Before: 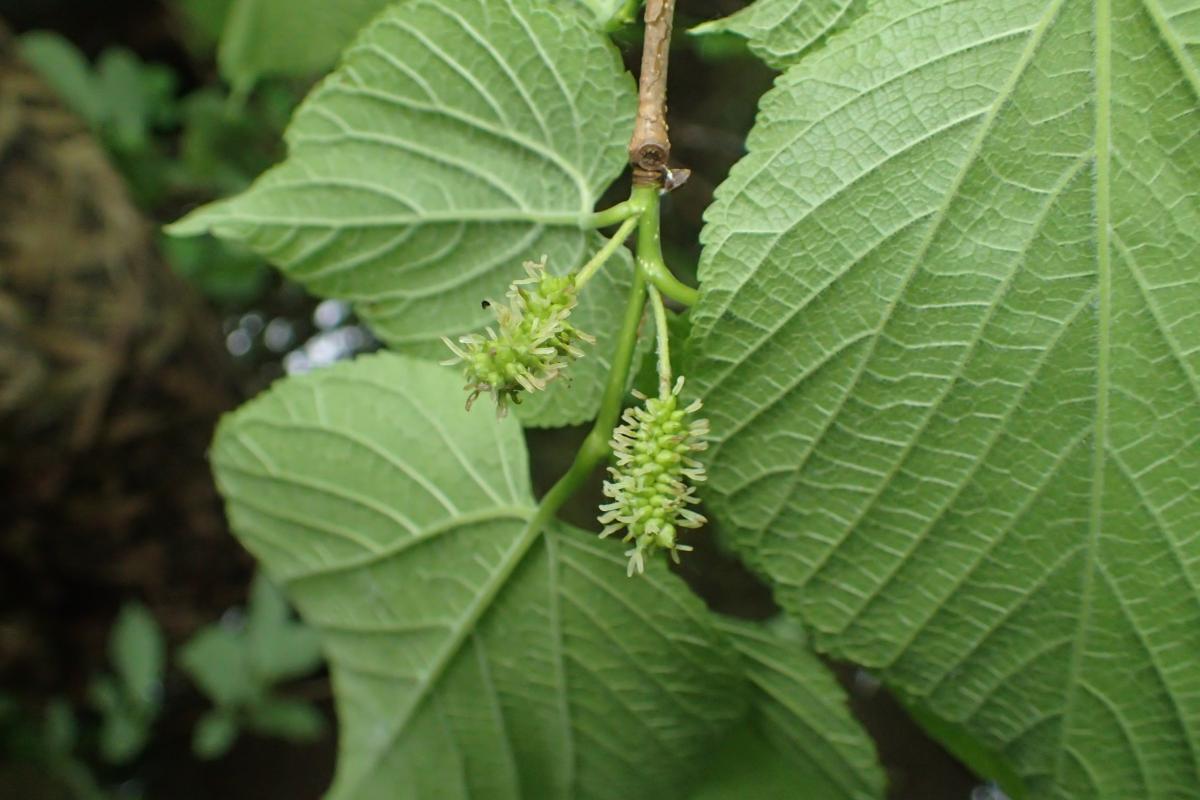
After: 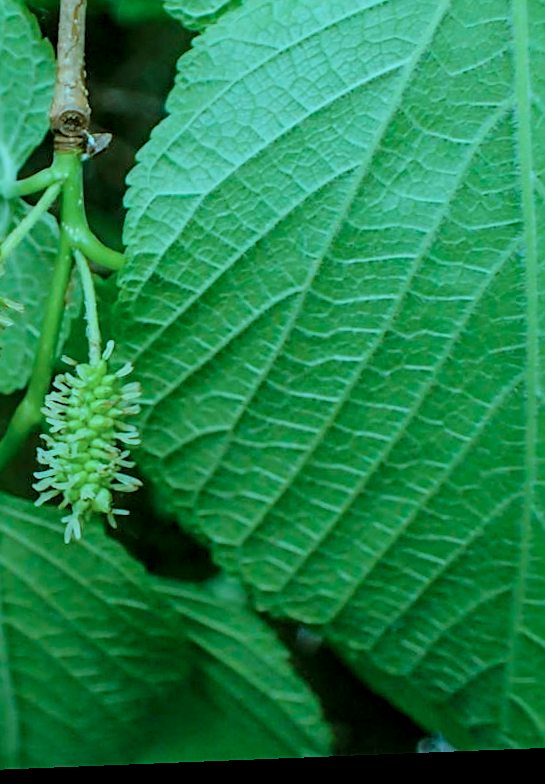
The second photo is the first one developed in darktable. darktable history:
local contrast: detail 130%
crop: left 47.628%, top 6.643%, right 7.874%
exposure: exposure 0.127 EV, compensate highlight preservation false
color correction: highlights a* -9.35, highlights b* -23.15
color balance rgb: shadows lift › chroma 11.71%, shadows lift › hue 133.46°, highlights gain › chroma 4%, highlights gain › hue 200.2°, perceptual saturation grading › global saturation 18.05%
rotate and perspective: rotation -2.29°, automatic cropping off
filmic rgb: black relative exposure -7.32 EV, white relative exposure 5.09 EV, hardness 3.2
sharpen: on, module defaults
